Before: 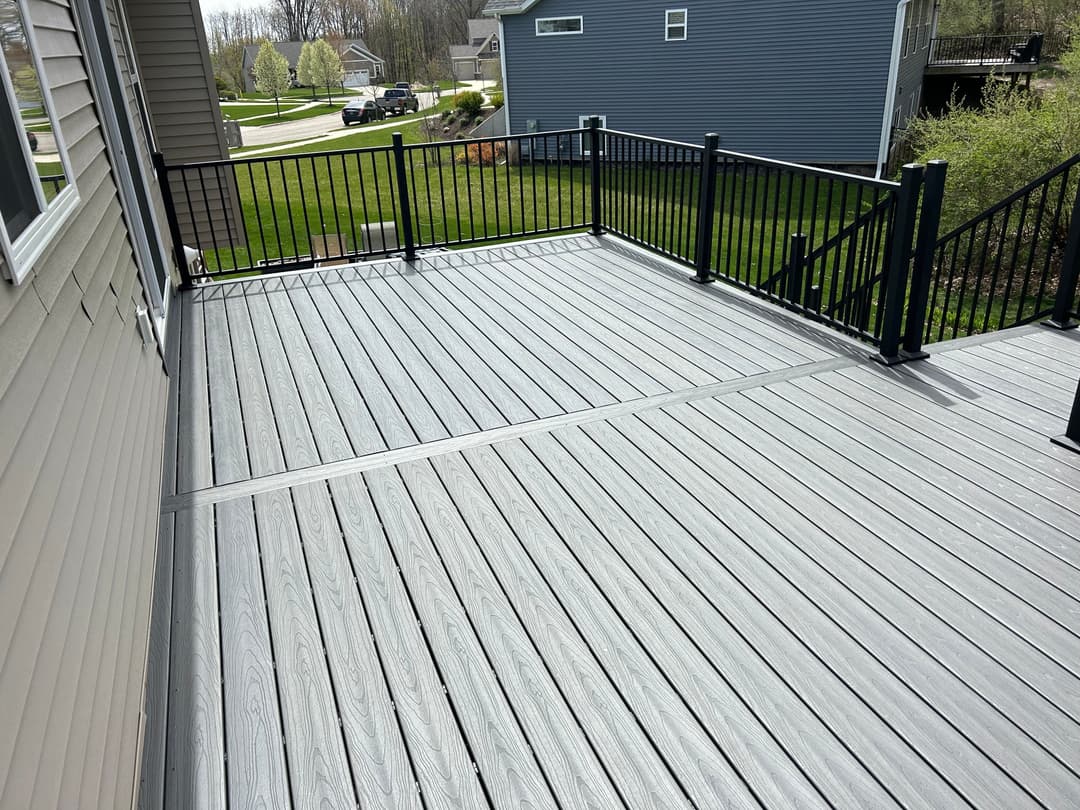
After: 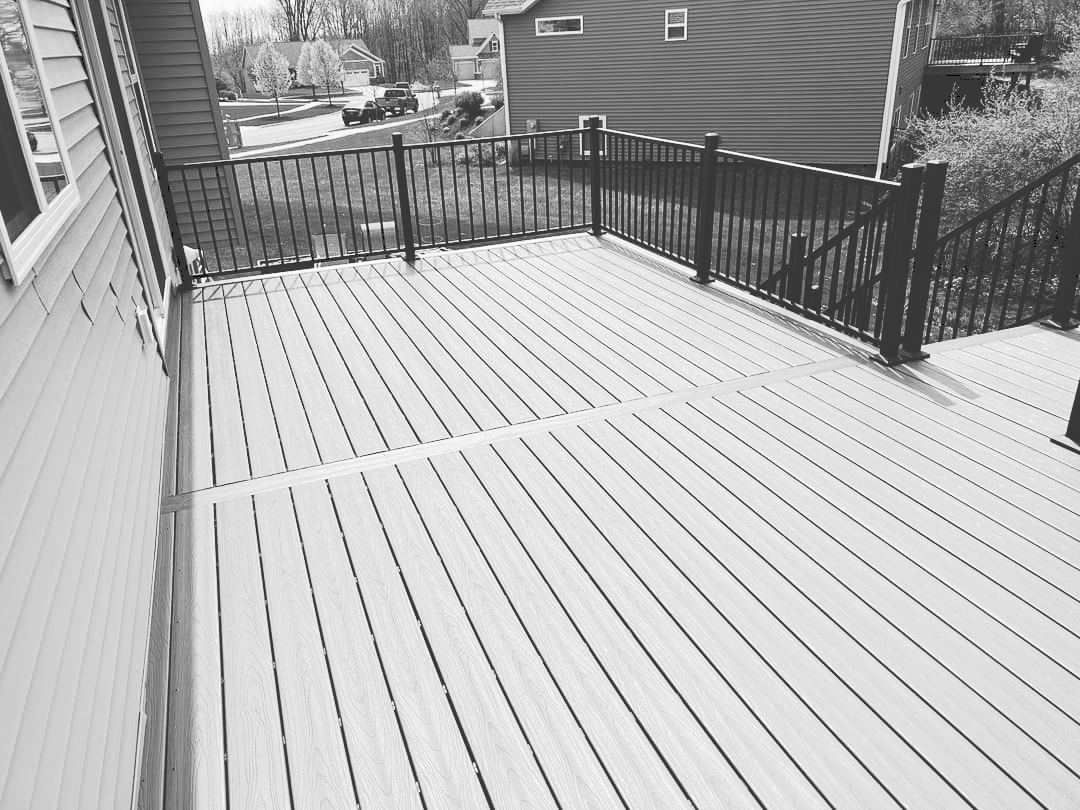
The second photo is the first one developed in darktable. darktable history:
color calibration: output gray [0.21, 0.42, 0.37, 0], gray › normalize channels true, illuminant same as pipeline (D50), adaptation XYZ, x 0.346, y 0.359, gamut compression 0
tone curve: curves: ch0 [(0, 0) (0.003, 0.231) (0.011, 0.231) (0.025, 0.231) (0.044, 0.231) (0.069, 0.235) (0.1, 0.24) (0.136, 0.246) (0.177, 0.256) (0.224, 0.279) (0.277, 0.313) (0.335, 0.354) (0.399, 0.428) (0.468, 0.514) (0.543, 0.61) (0.623, 0.728) (0.709, 0.808) (0.801, 0.873) (0.898, 0.909) (1, 1)], preserve colors none
contrast brightness saturation: contrast 0.14, brightness 0.21
